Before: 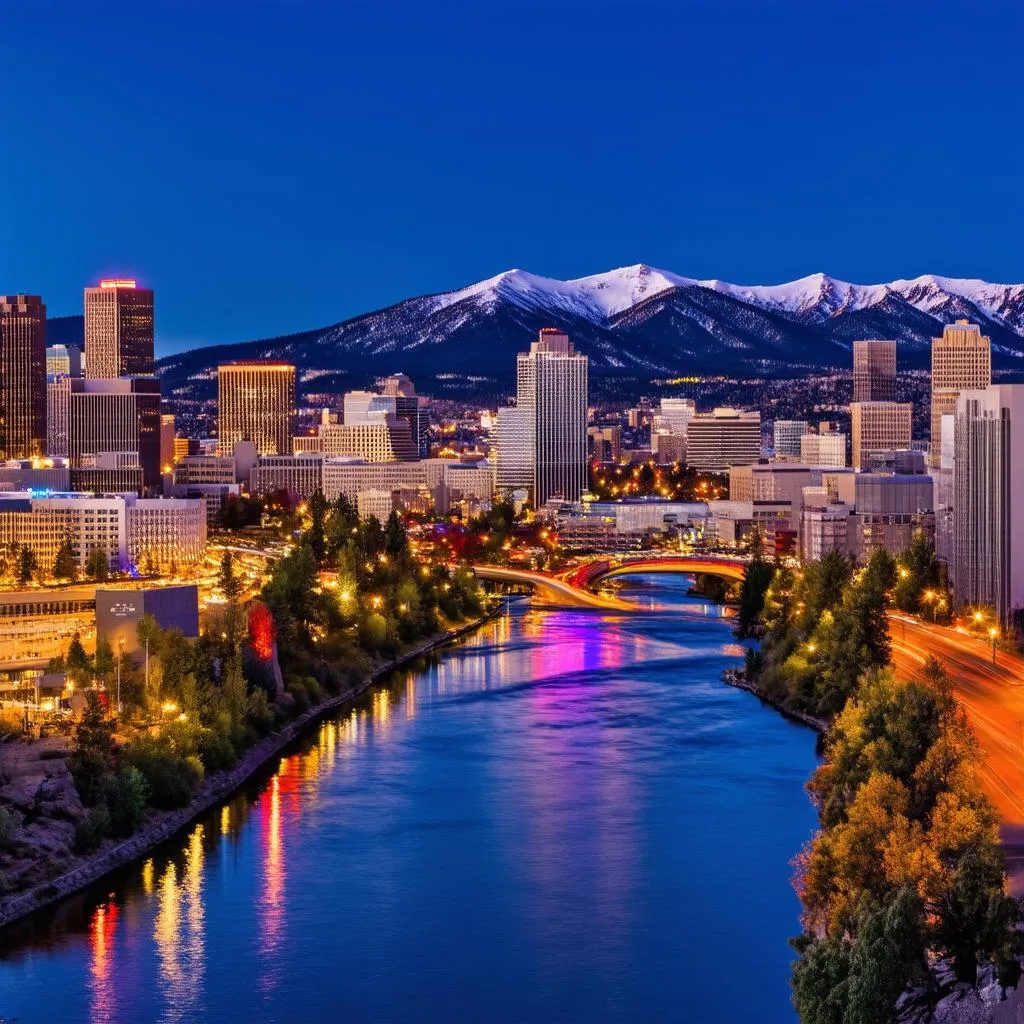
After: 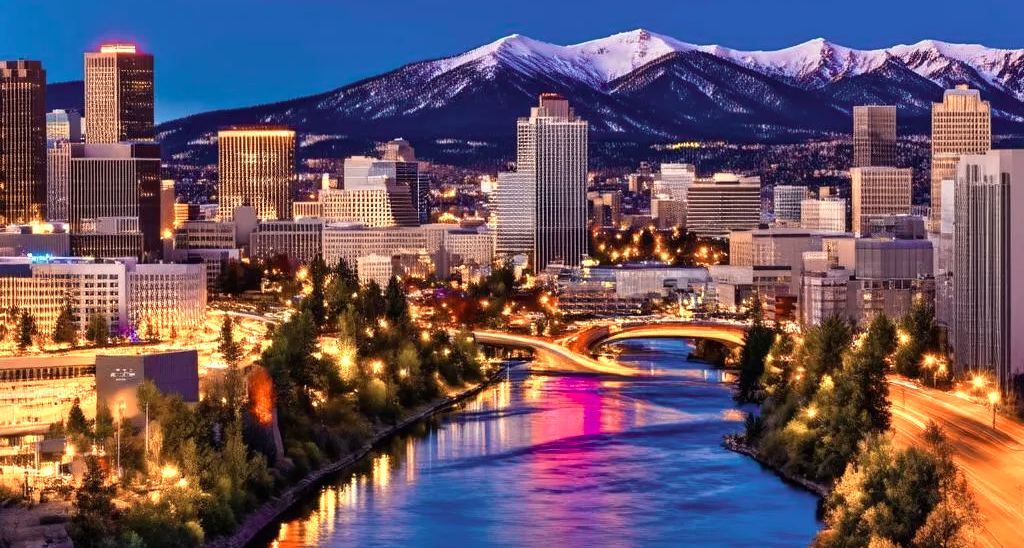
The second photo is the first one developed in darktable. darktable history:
color zones: curves: ch0 [(0.018, 0.548) (0.197, 0.654) (0.425, 0.447) (0.605, 0.658) (0.732, 0.579)]; ch1 [(0.105, 0.531) (0.224, 0.531) (0.386, 0.39) (0.618, 0.456) (0.732, 0.456) (0.956, 0.421)]; ch2 [(0.039, 0.583) (0.215, 0.465) (0.399, 0.544) (0.465, 0.548) (0.614, 0.447) (0.724, 0.43) (0.882, 0.623) (0.956, 0.632)]
crop and rotate: top 23.043%, bottom 23.437%
